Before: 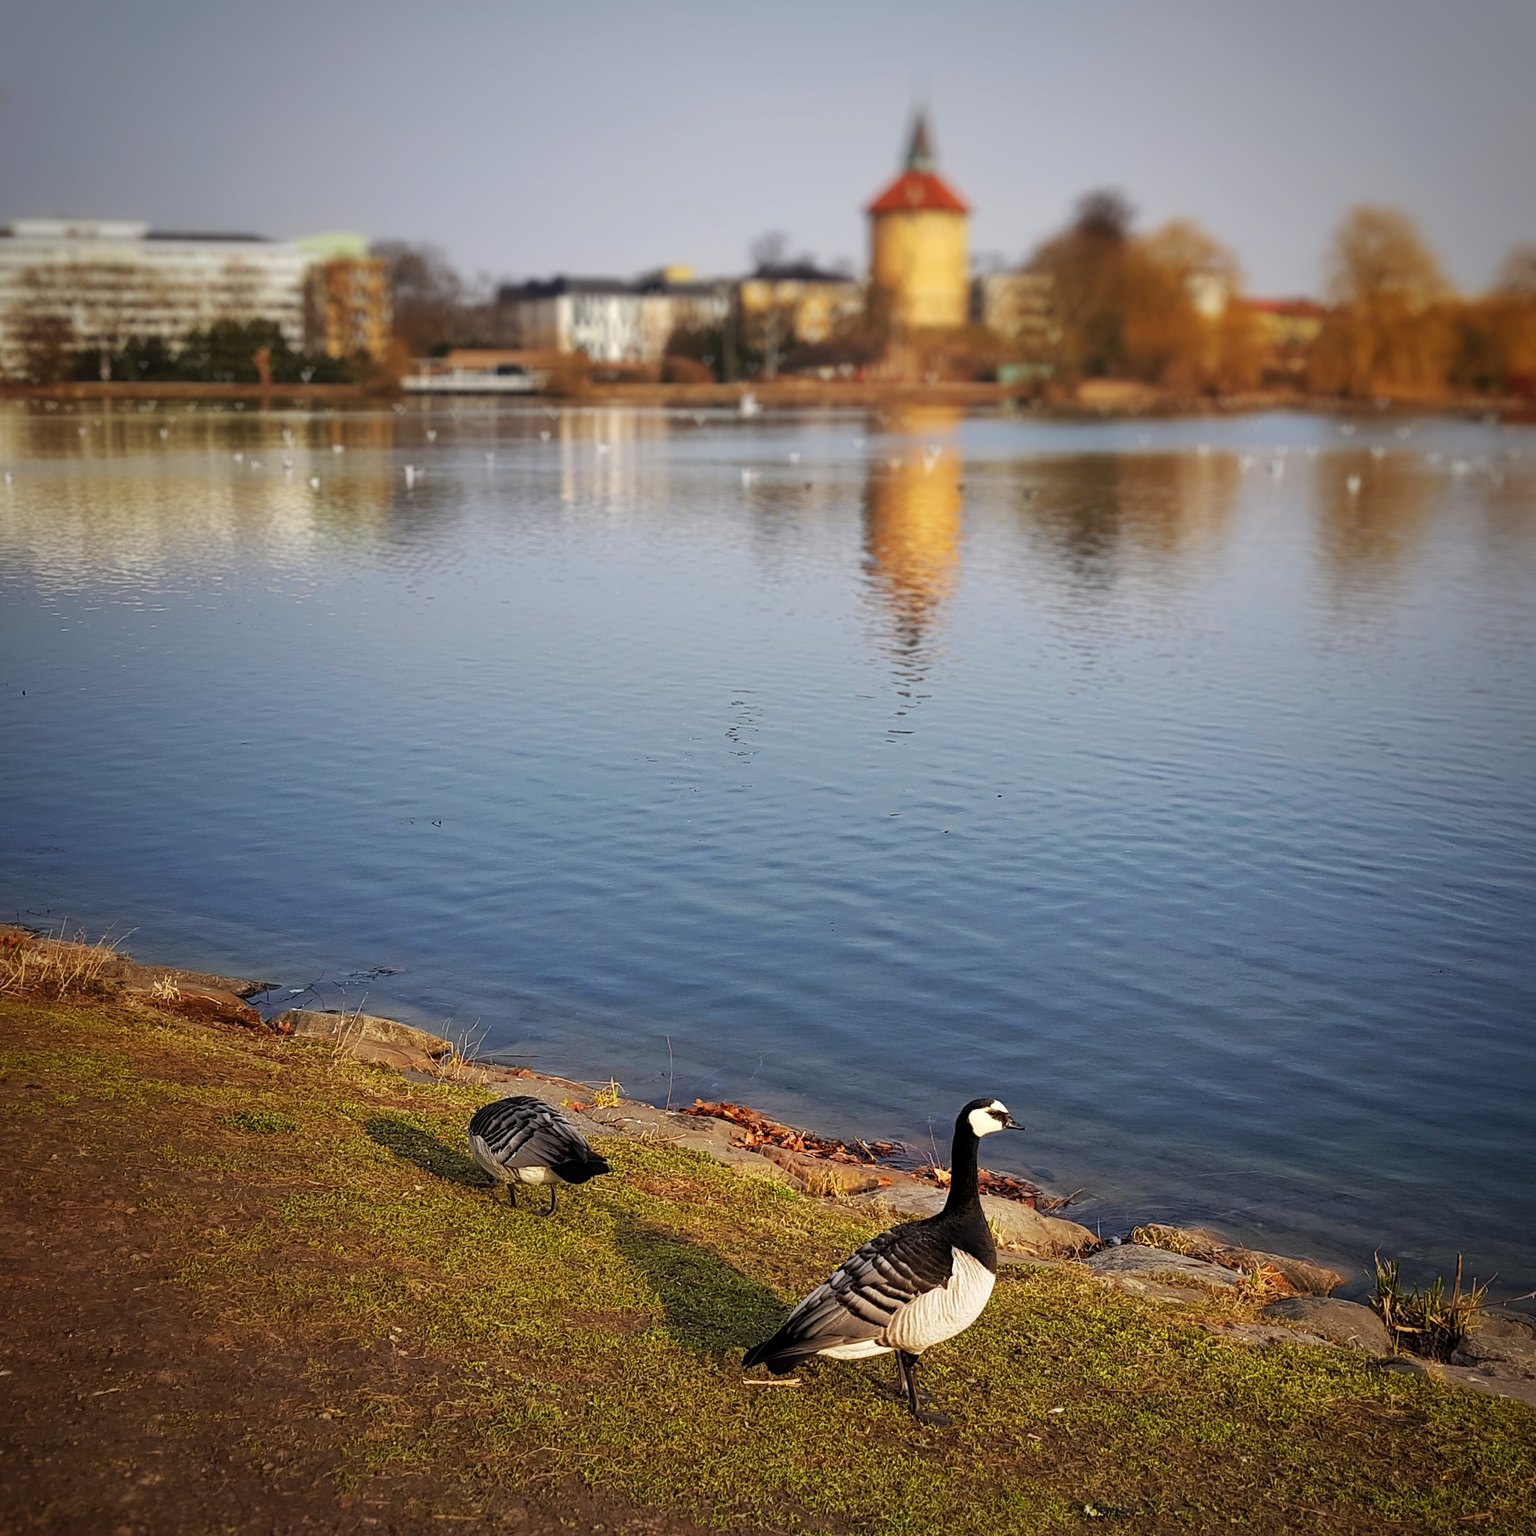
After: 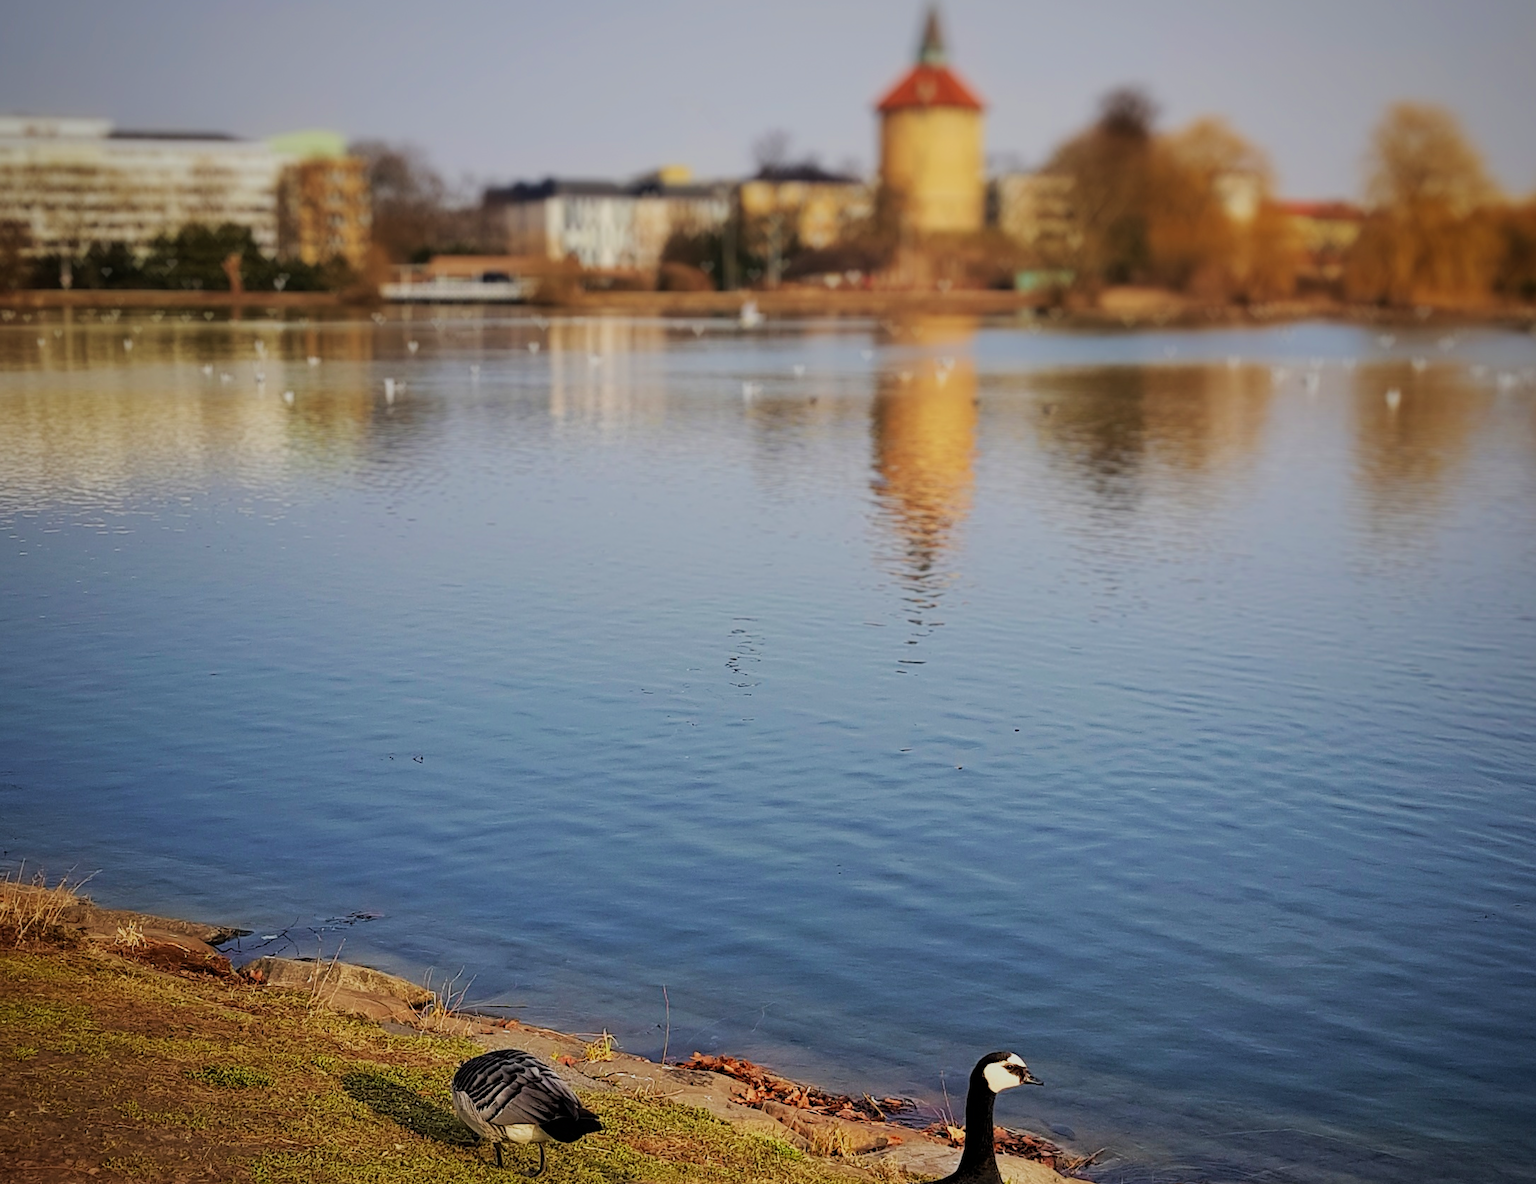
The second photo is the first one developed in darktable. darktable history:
crop: left 2.862%, top 7.135%, right 3.084%, bottom 20.336%
filmic rgb: black relative exposure -7.65 EV, white relative exposure 4.56 EV, hardness 3.61, iterations of high-quality reconstruction 0, contrast in shadows safe
velvia: strength 28.64%
